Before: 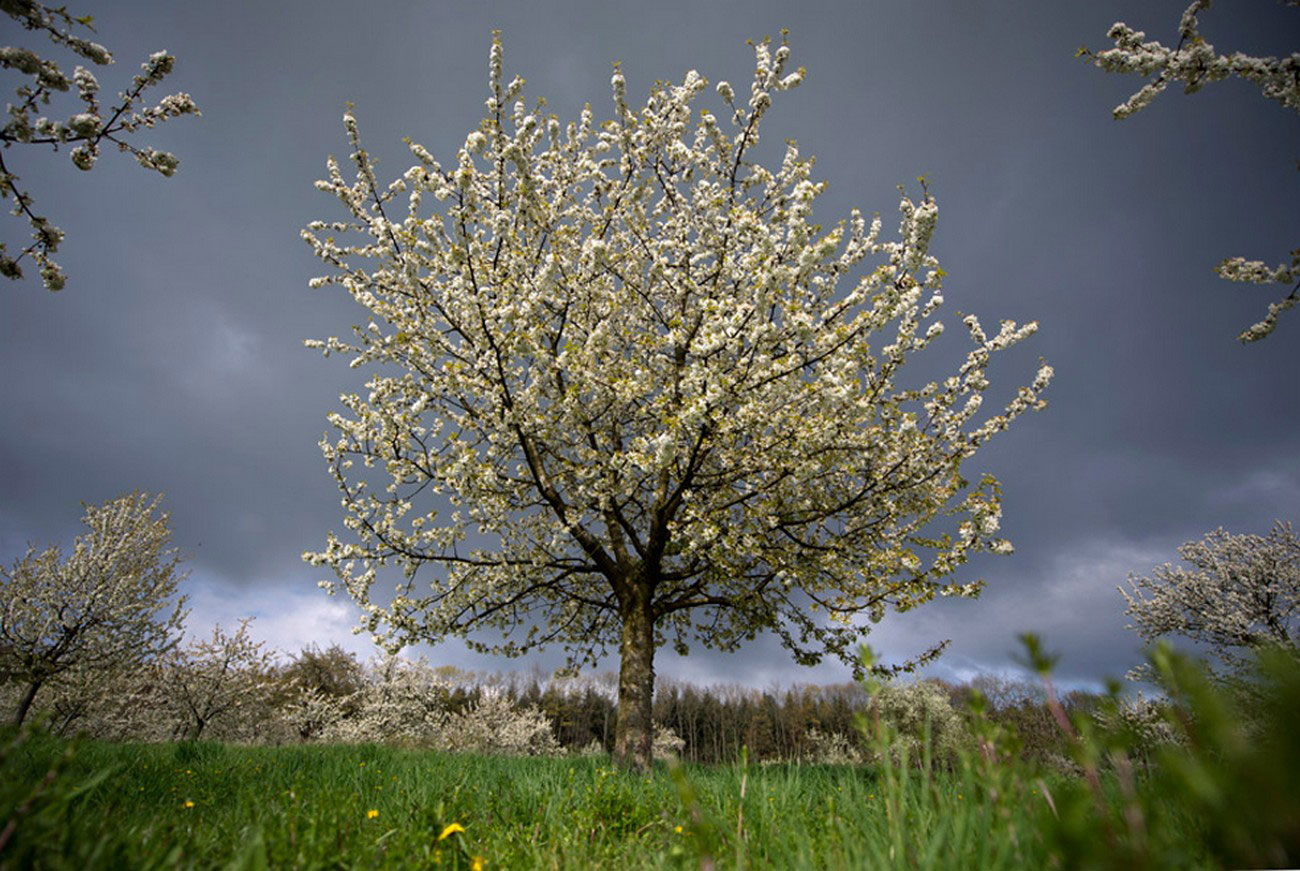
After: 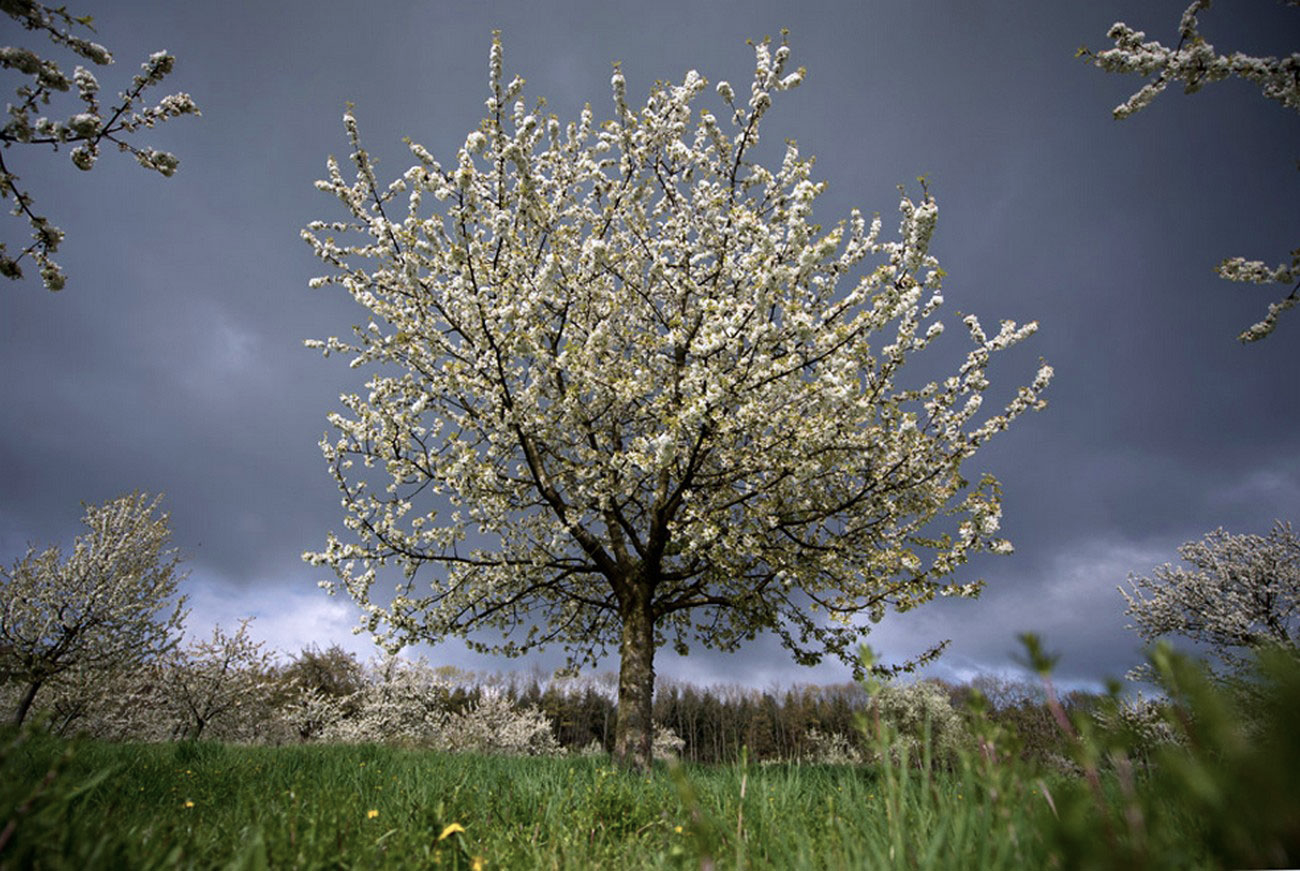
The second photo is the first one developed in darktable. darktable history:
white balance: red 0.984, blue 1.059
velvia: on, module defaults
contrast brightness saturation: contrast 0.1, saturation -0.3
